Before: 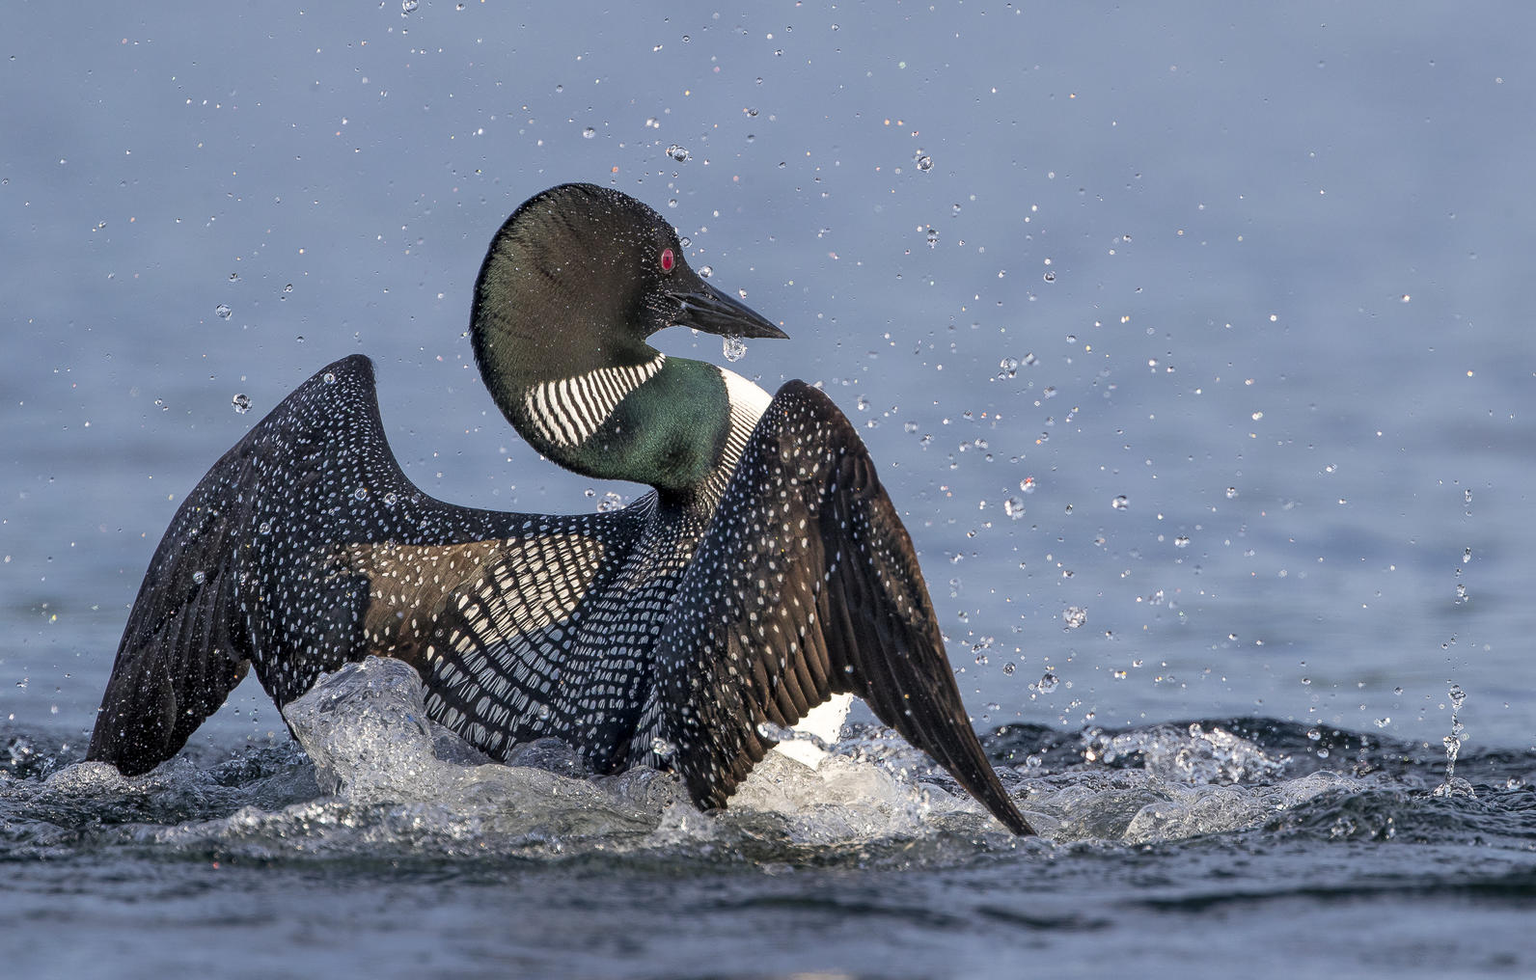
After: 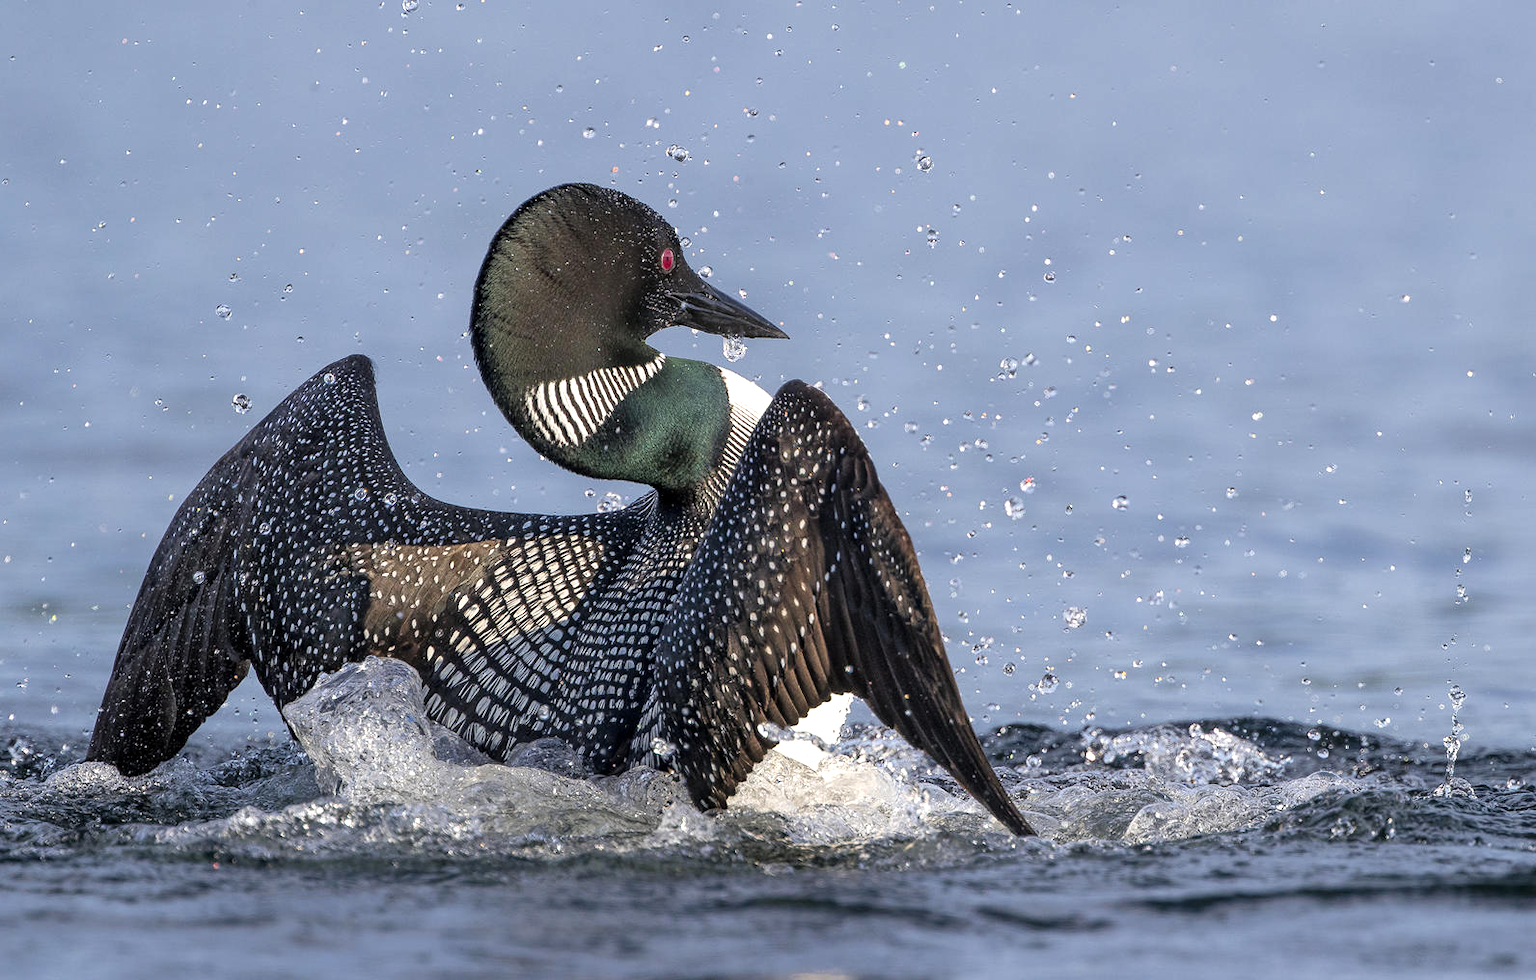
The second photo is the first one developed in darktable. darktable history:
tone equalizer: -8 EV -0.422 EV, -7 EV -0.374 EV, -6 EV -0.348 EV, -5 EV -0.249 EV, -3 EV 0.202 EV, -2 EV 0.331 EV, -1 EV 0.367 EV, +0 EV 0.391 EV
